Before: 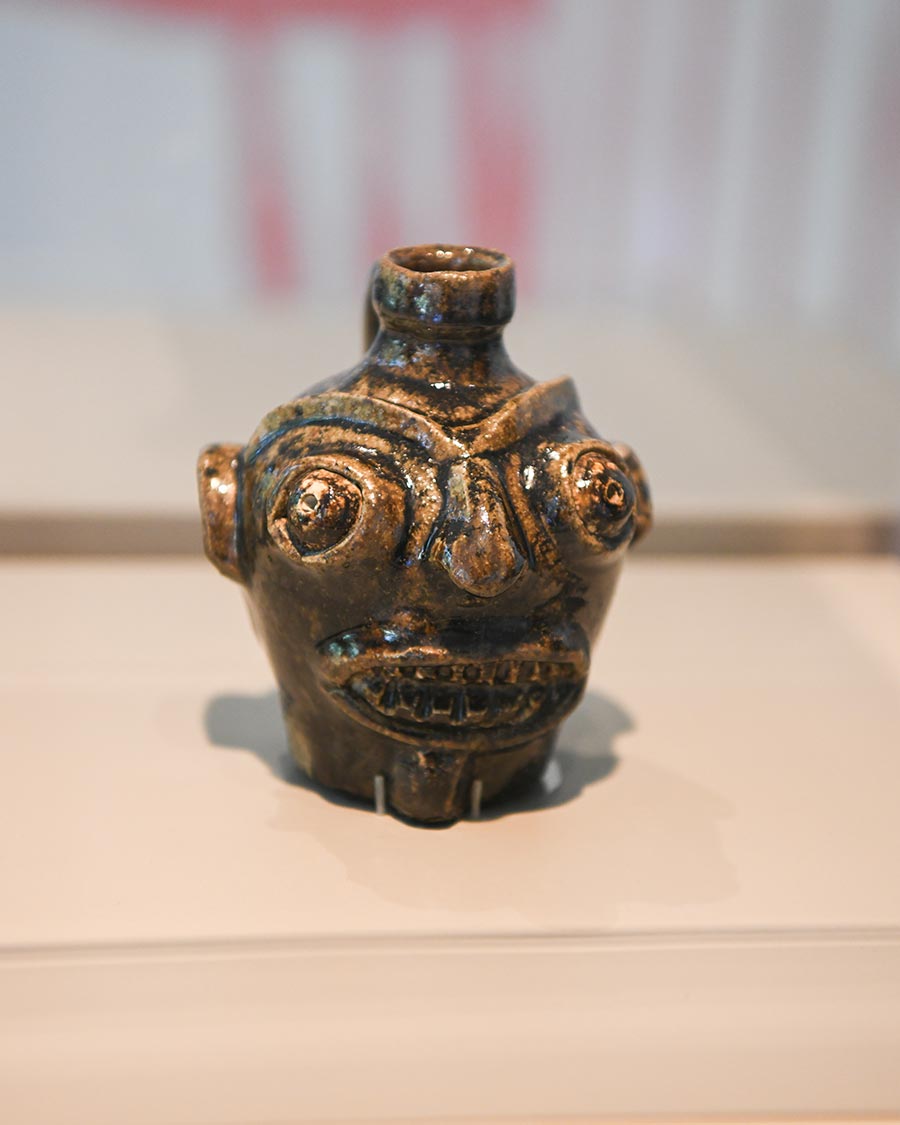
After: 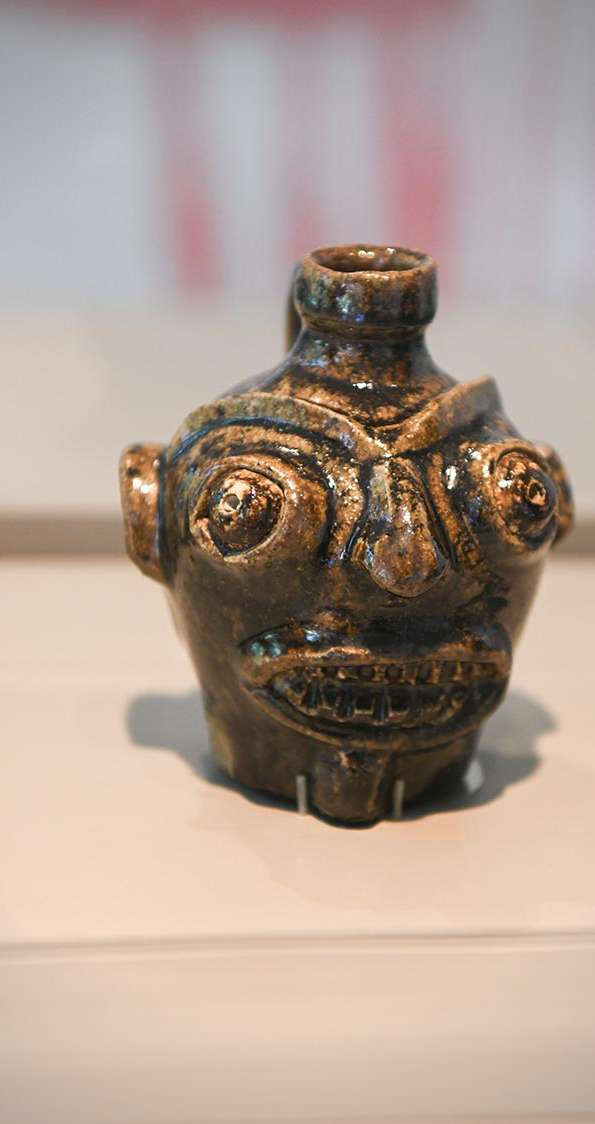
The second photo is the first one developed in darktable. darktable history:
crop and rotate: left 8.75%, right 25.092%
vignetting: on, module defaults
